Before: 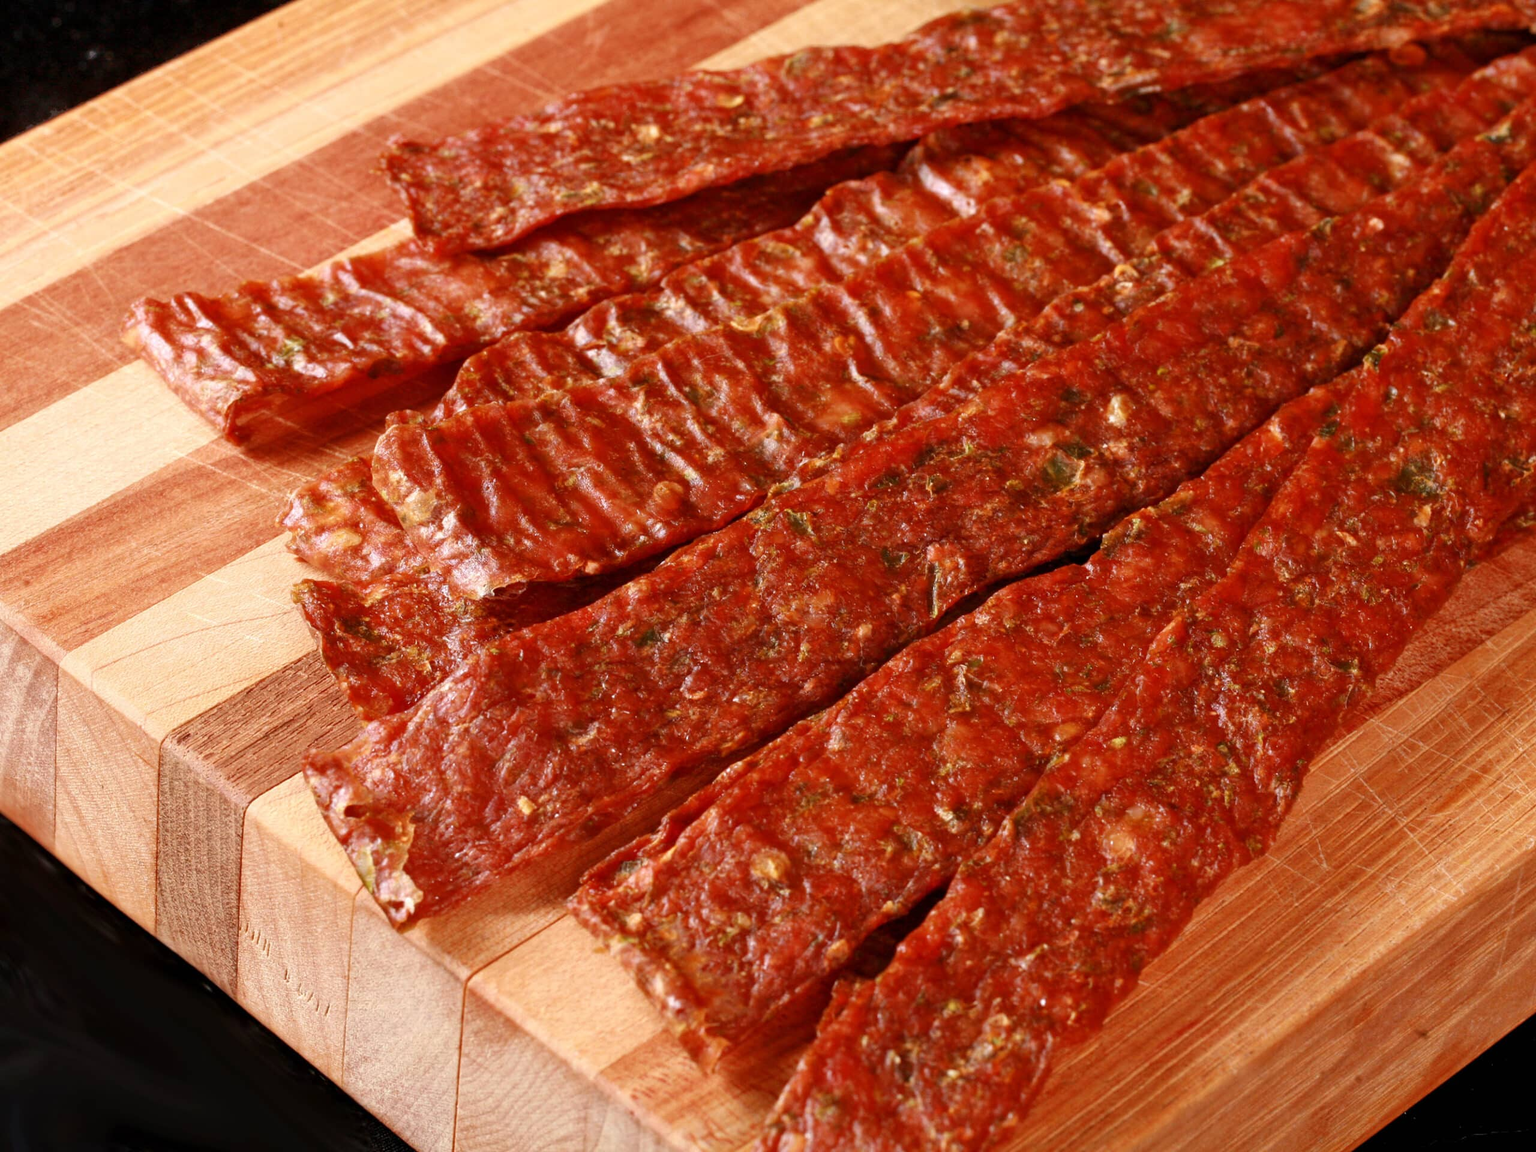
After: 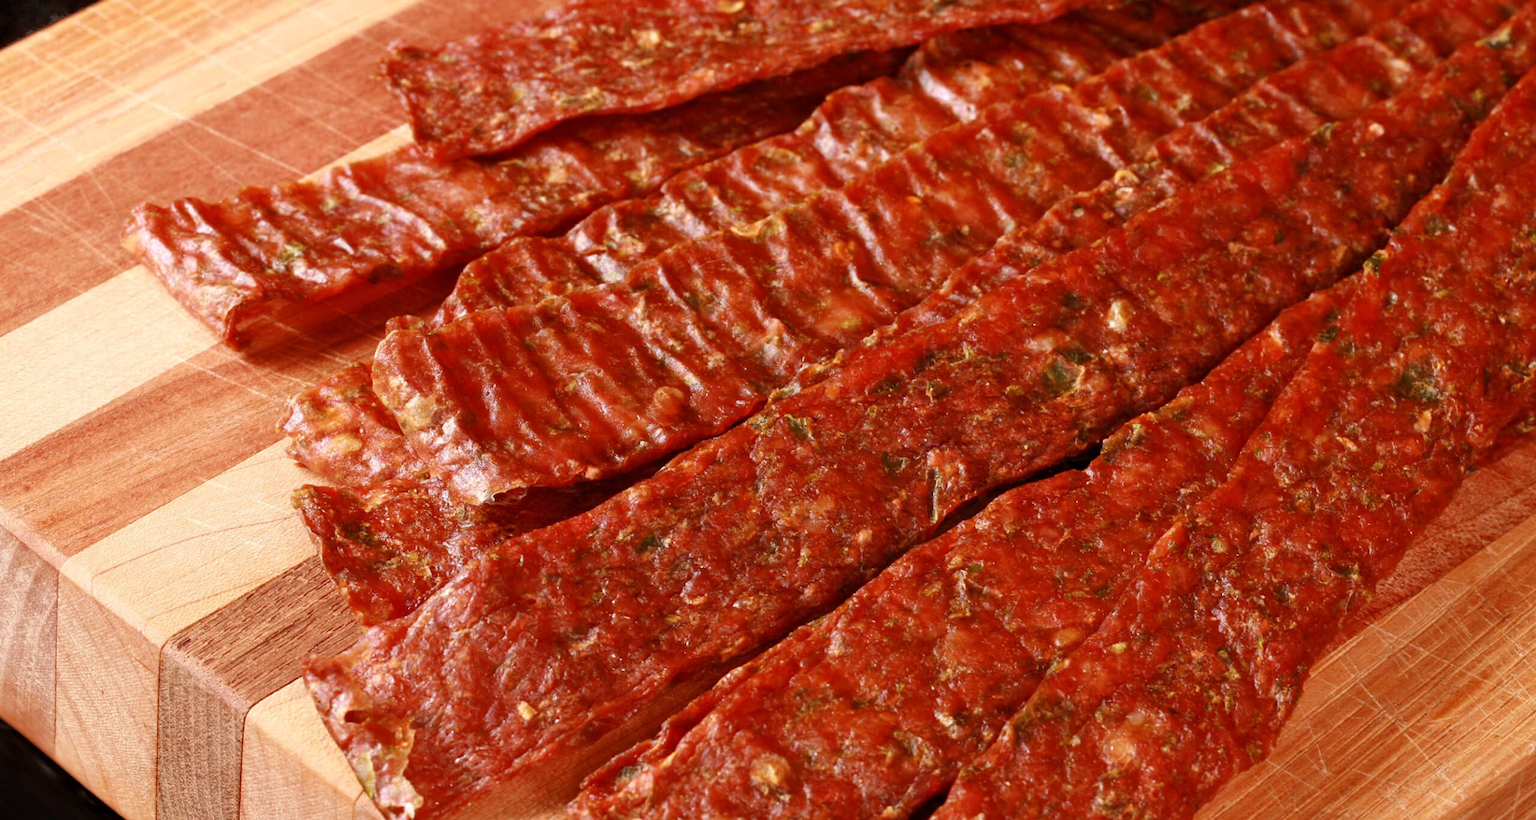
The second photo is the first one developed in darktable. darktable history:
crop and rotate: top 8.231%, bottom 20.524%
